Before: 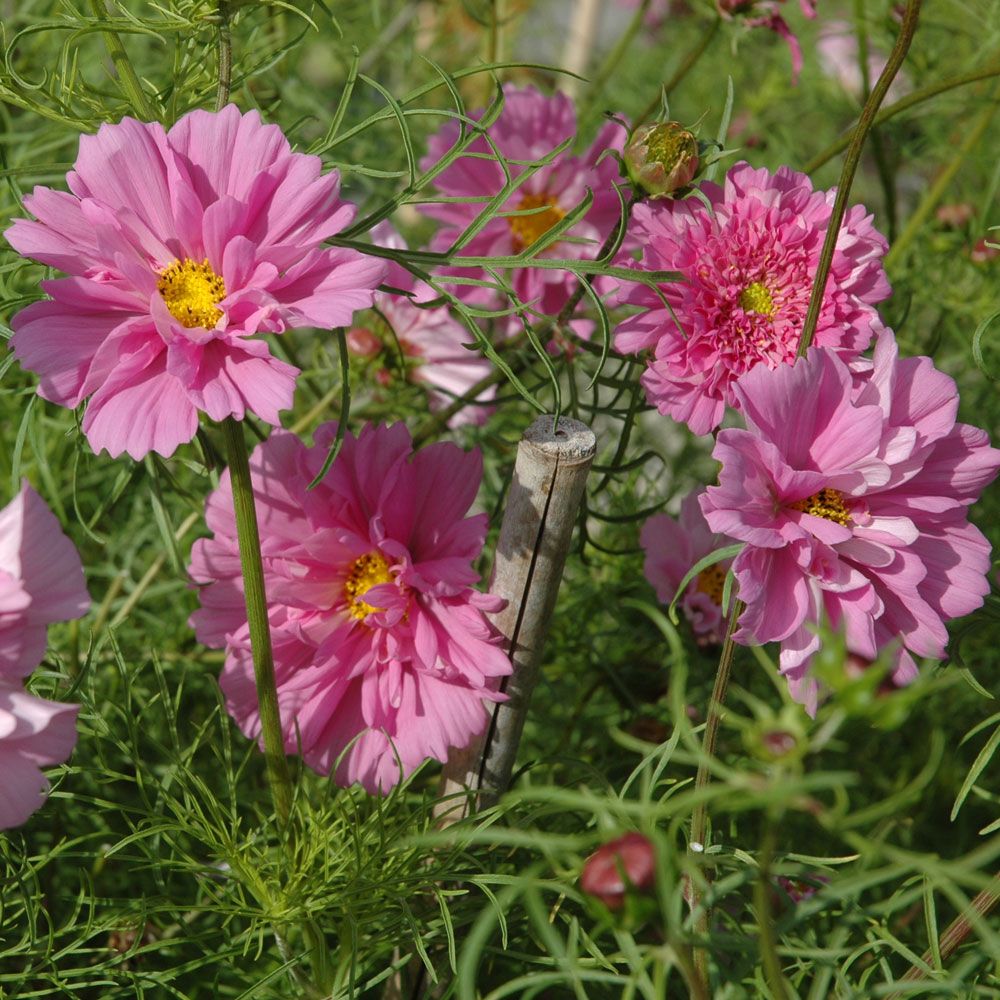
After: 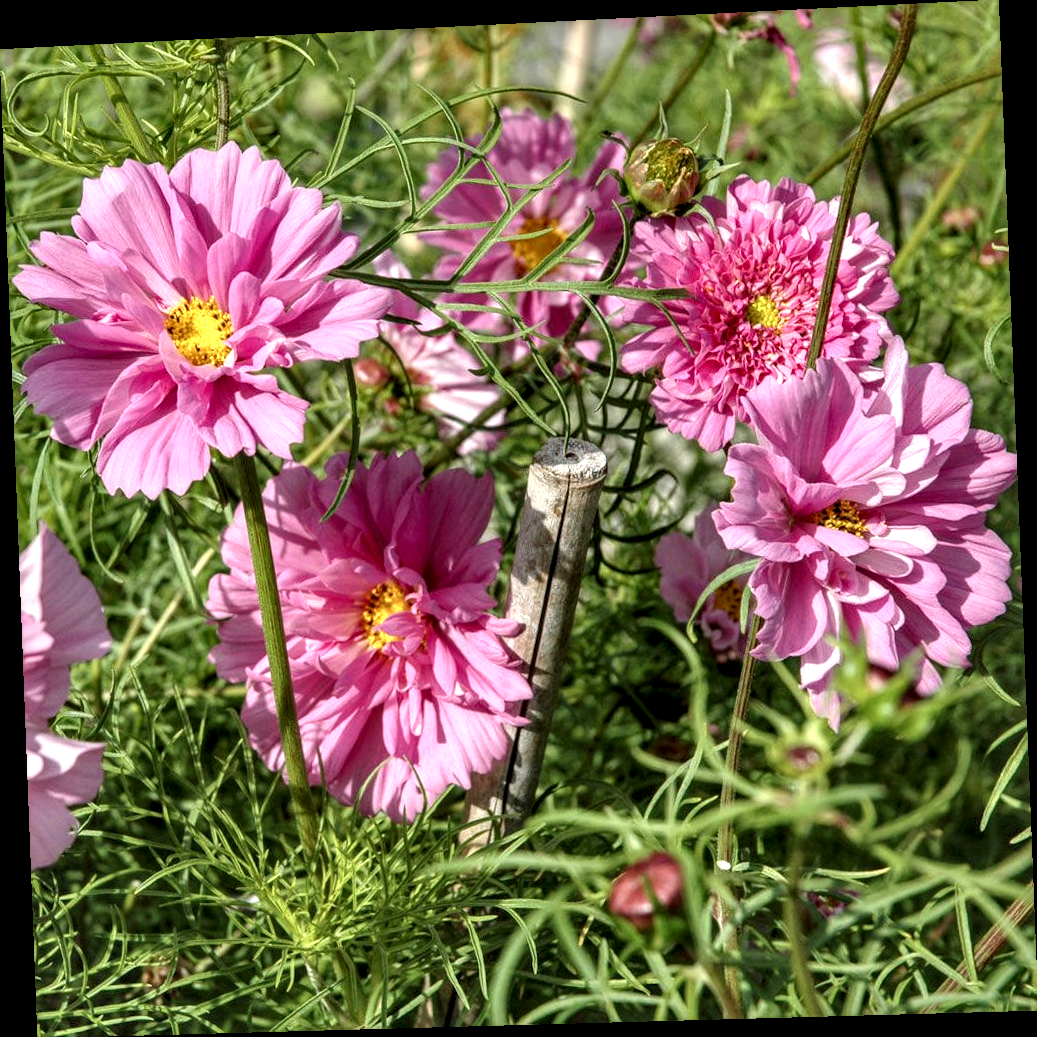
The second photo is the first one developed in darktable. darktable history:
exposure: black level correction 0.001, exposure 0.5 EV, compensate exposure bias true, compensate highlight preservation false
local contrast: highlights 19%, detail 186%
rotate and perspective: rotation -2.22°, lens shift (horizontal) -0.022, automatic cropping off
